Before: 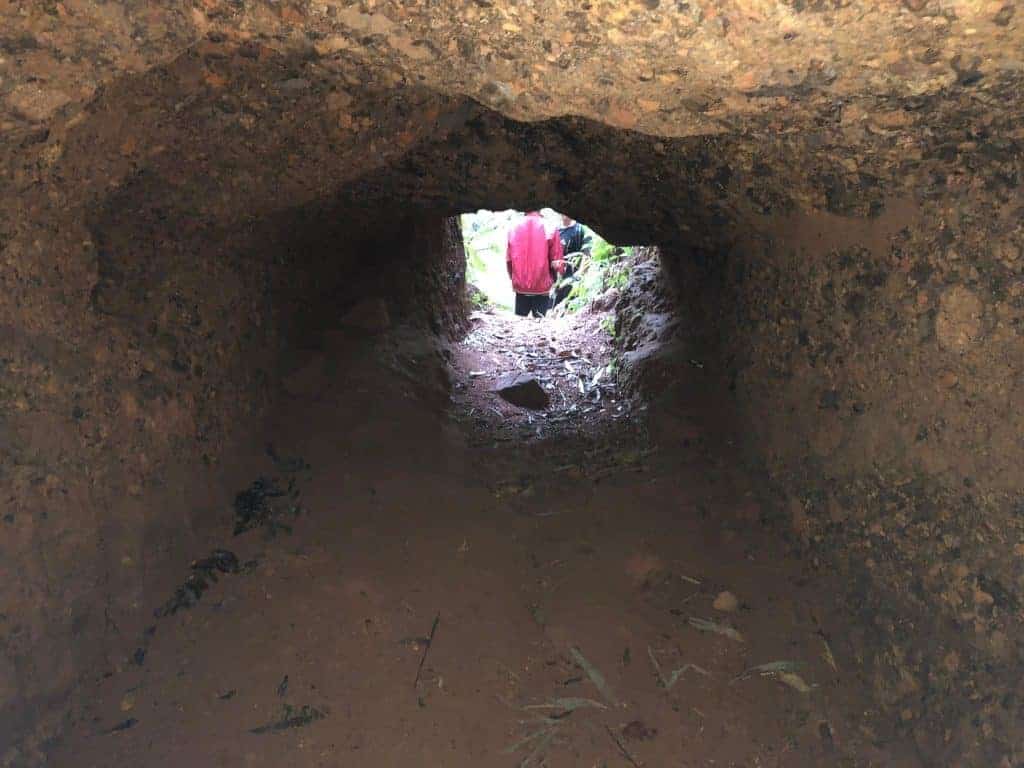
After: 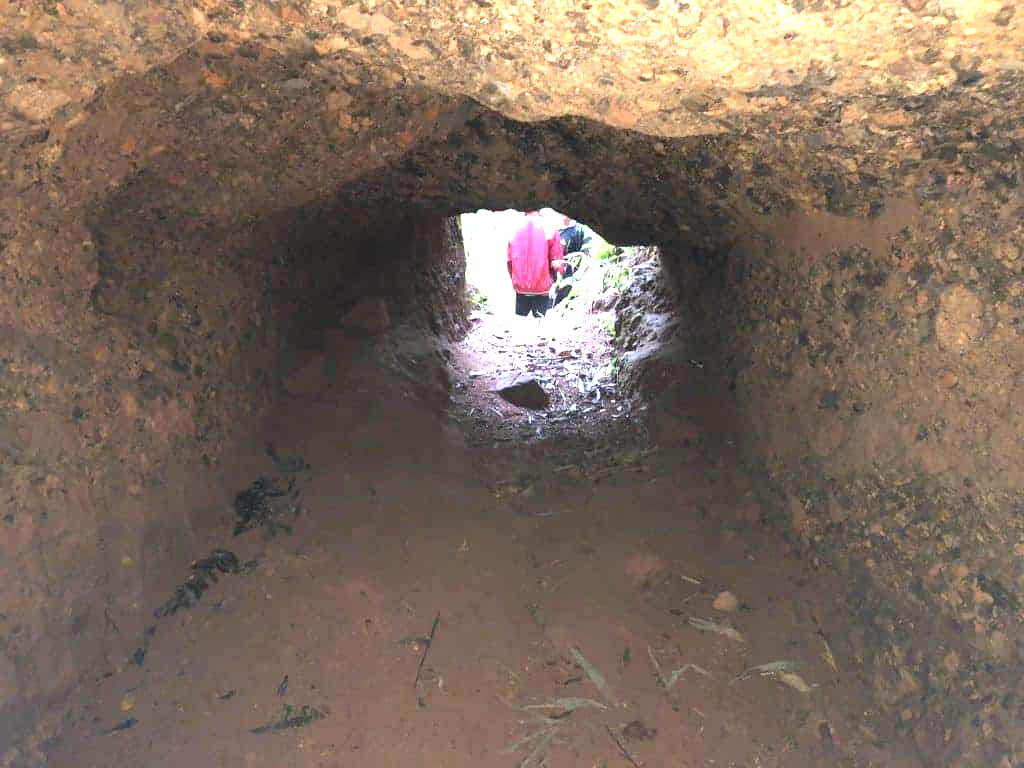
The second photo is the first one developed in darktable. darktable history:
exposure: exposure 1.201 EV, compensate exposure bias true, compensate highlight preservation false
